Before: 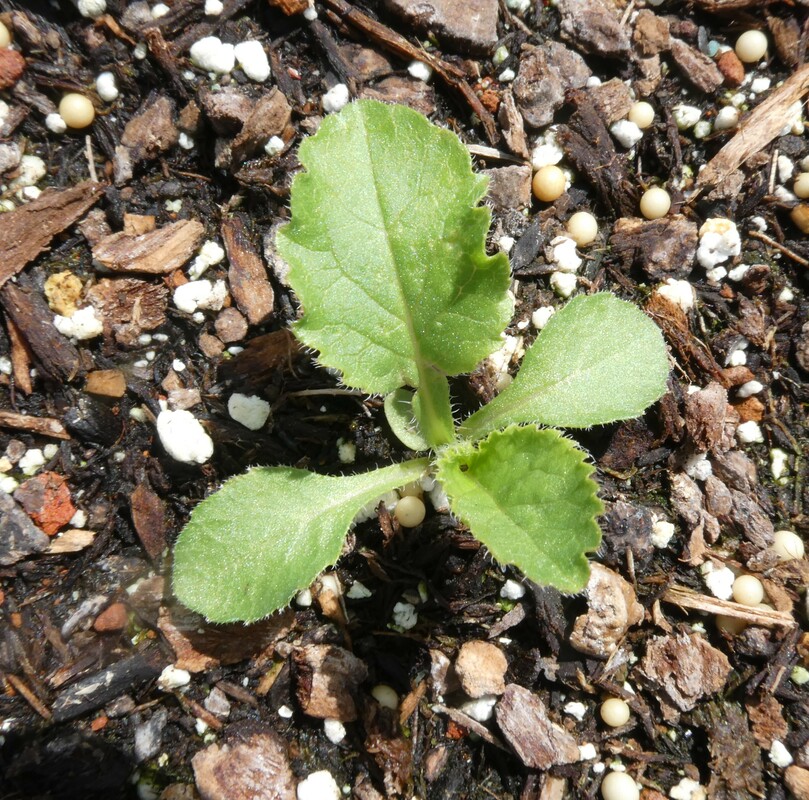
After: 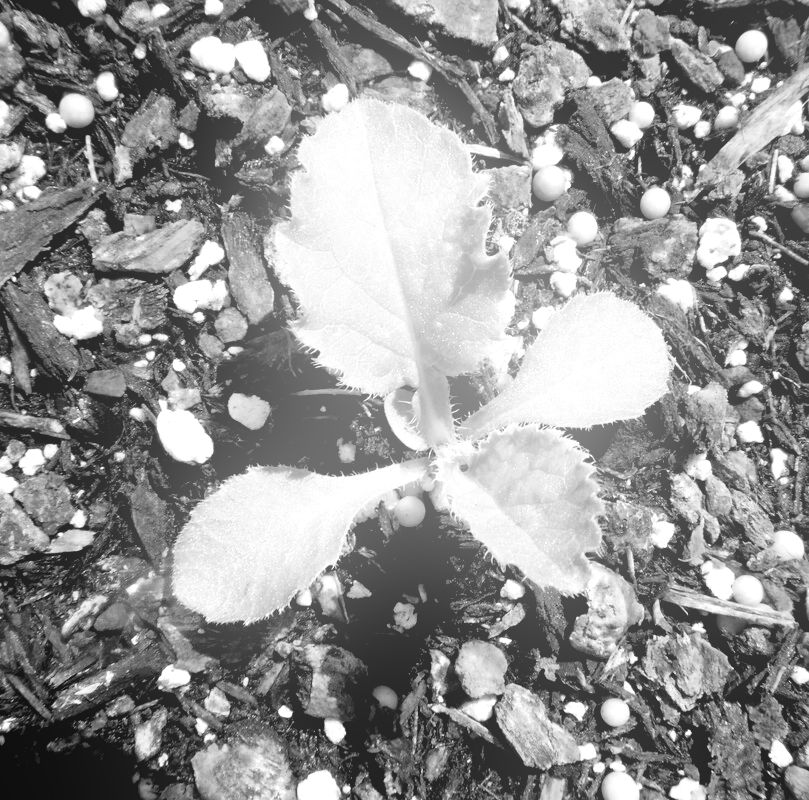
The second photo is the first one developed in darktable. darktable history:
shadows and highlights: shadows 0, highlights 40
color zones: curves: ch0 [(0.002, 0.589) (0.107, 0.484) (0.146, 0.249) (0.217, 0.352) (0.309, 0.525) (0.39, 0.404) (0.455, 0.169) (0.597, 0.055) (0.724, 0.212) (0.775, 0.691) (0.869, 0.571) (1, 0.587)]; ch1 [(0, 0) (0.143, 0) (0.286, 0) (0.429, 0) (0.571, 0) (0.714, 0) (0.857, 0)]
bloom: on, module defaults
tone curve: curves: ch0 [(0, 0) (0.004, 0.001) (0.133, 0.112) (0.325, 0.362) (0.832, 0.893) (1, 1)], color space Lab, linked channels, preserve colors none
exposure: black level correction 0.01, exposure 0.014 EV, compensate highlight preservation false
local contrast: mode bilateral grid, contrast 25, coarseness 60, detail 151%, midtone range 0.2
